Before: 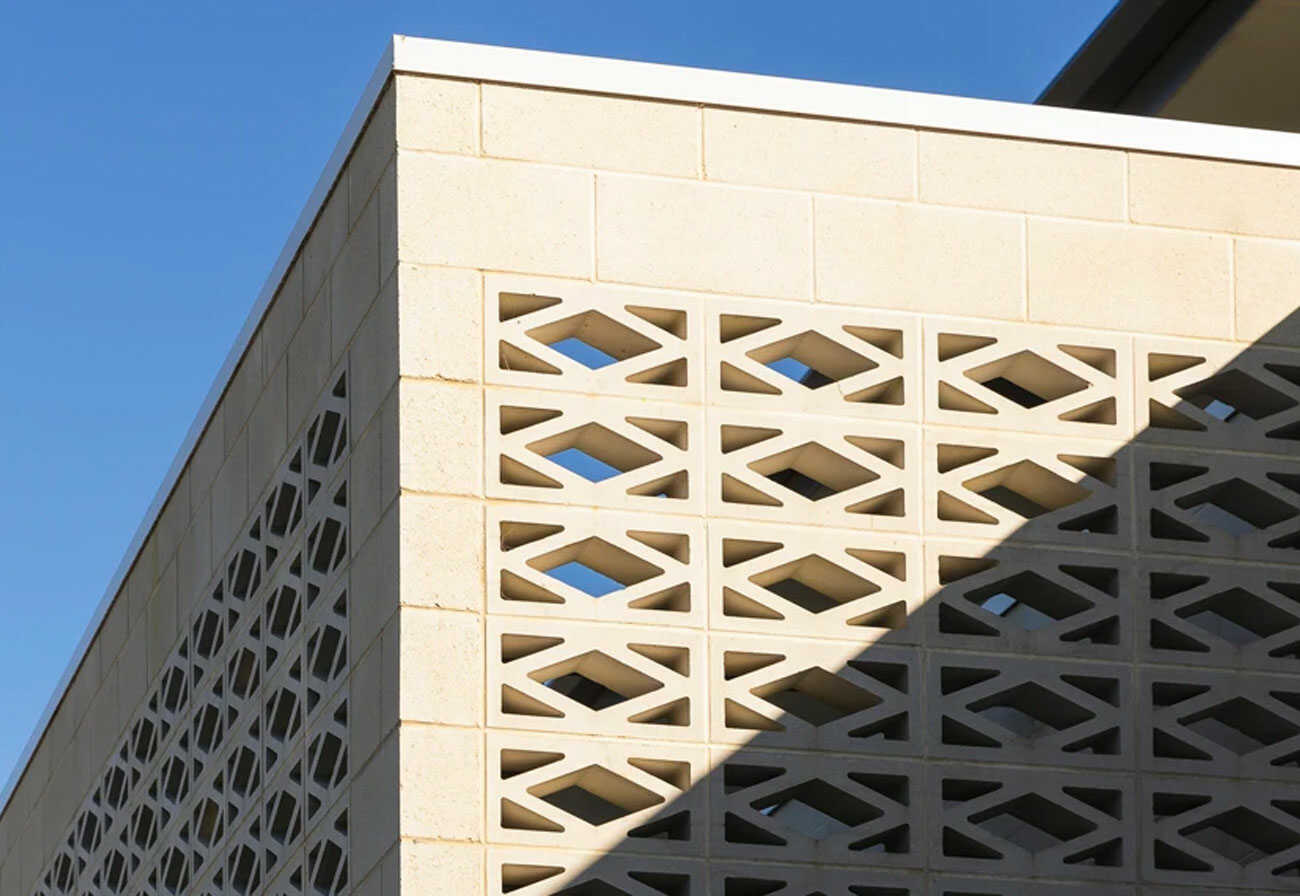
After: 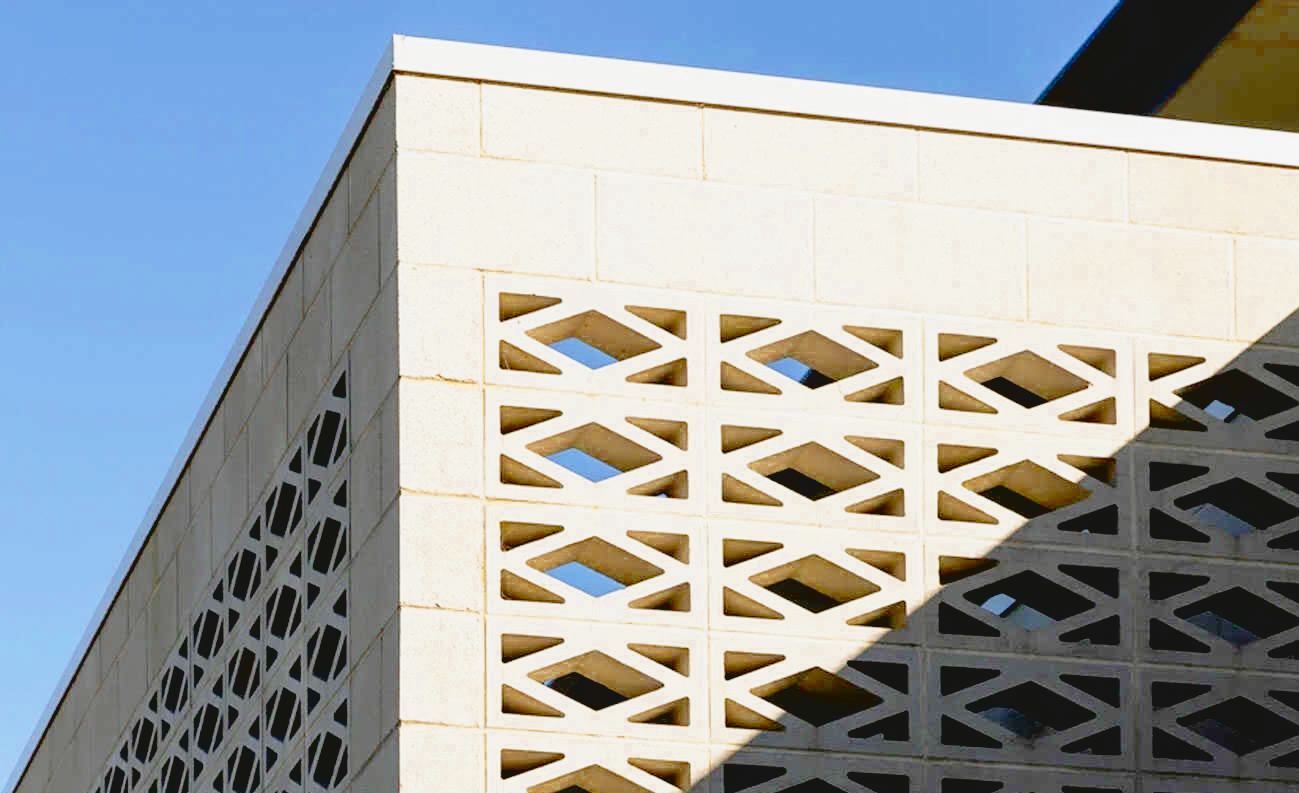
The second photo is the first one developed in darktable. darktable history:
crop and rotate: top 0%, bottom 11.392%
tone curve: curves: ch0 [(0, 0.021) (0.049, 0.044) (0.157, 0.131) (0.359, 0.419) (0.469, 0.544) (0.634, 0.722) (0.839, 0.909) (0.998, 0.978)]; ch1 [(0, 0) (0.437, 0.408) (0.472, 0.47) (0.502, 0.503) (0.527, 0.53) (0.564, 0.573) (0.614, 0.654) (0.669, 0.748) (0.859, 0.899) (1, 1)]; ch2 [(0, 0) (0.33, 0.301) (0.421, 0.443) (0.487, 0.504) (0.502, 0.509) (0.535, 0.537) (0.565, 0.595) (0.608, 0.667) (1, 1)], preserve colors none
exposure: black level correction 0.026, exposure 0.184 EV, compensate highlight preservation false
contrast brightness saturation: contrast -0.134, brightness 0.045, saturation -0.13
color zones: curves: ch0 [(0.11, 0.396) (0.195, 0.36) (0.25, 0.5) (0.303, 0.412) (0.357, 0.544) (0.75, 0.5) (0.967, 0.328)]; ch1 [(0, 0.468) (0.112, 0.512) (0.202, 0.6) (0.25, 0.5) (0.307, 0.352) (0.357, 0.544) (0.75, 0.5) (0.963, 0.524)]
